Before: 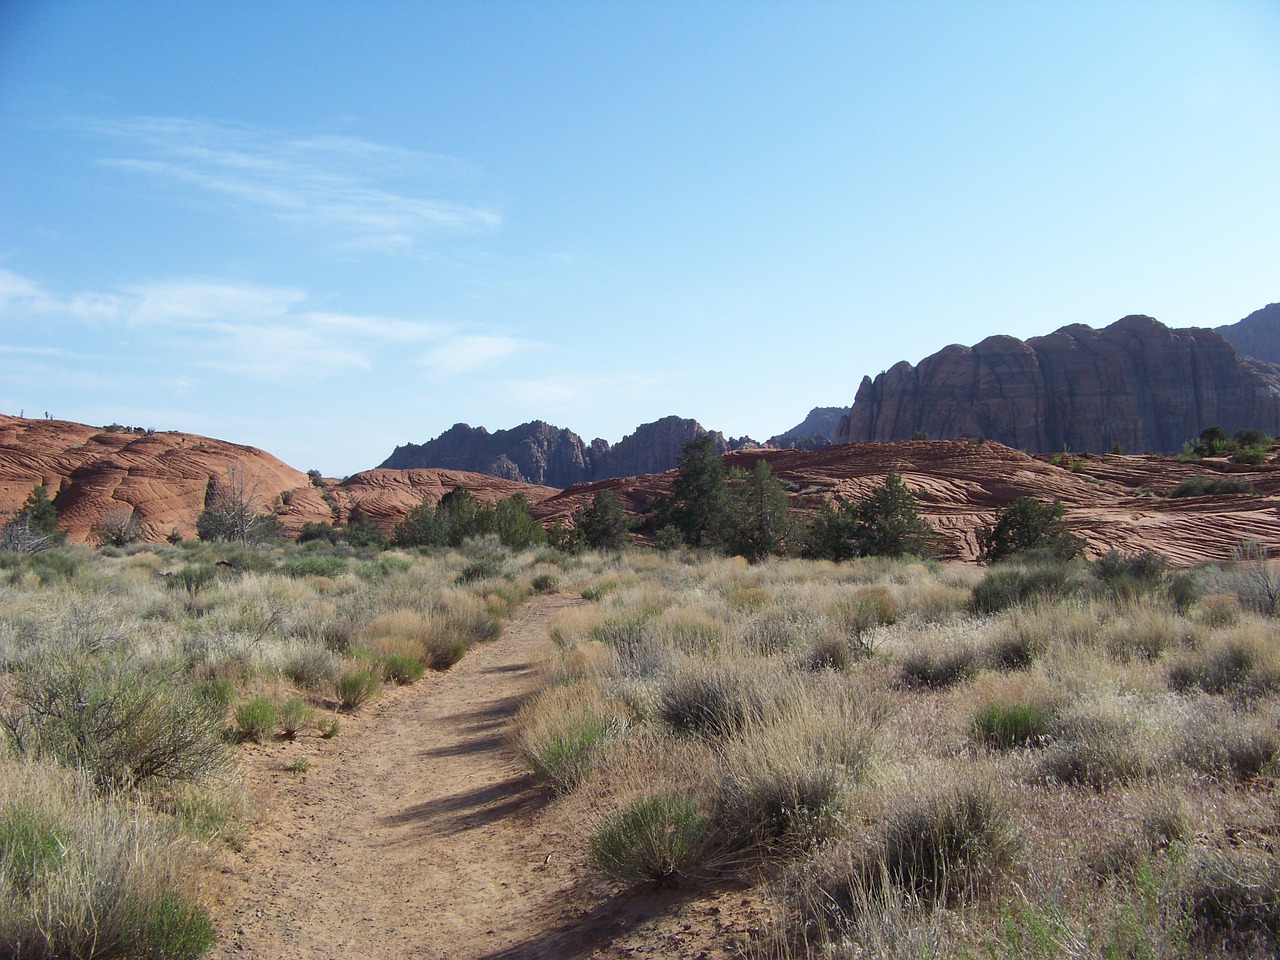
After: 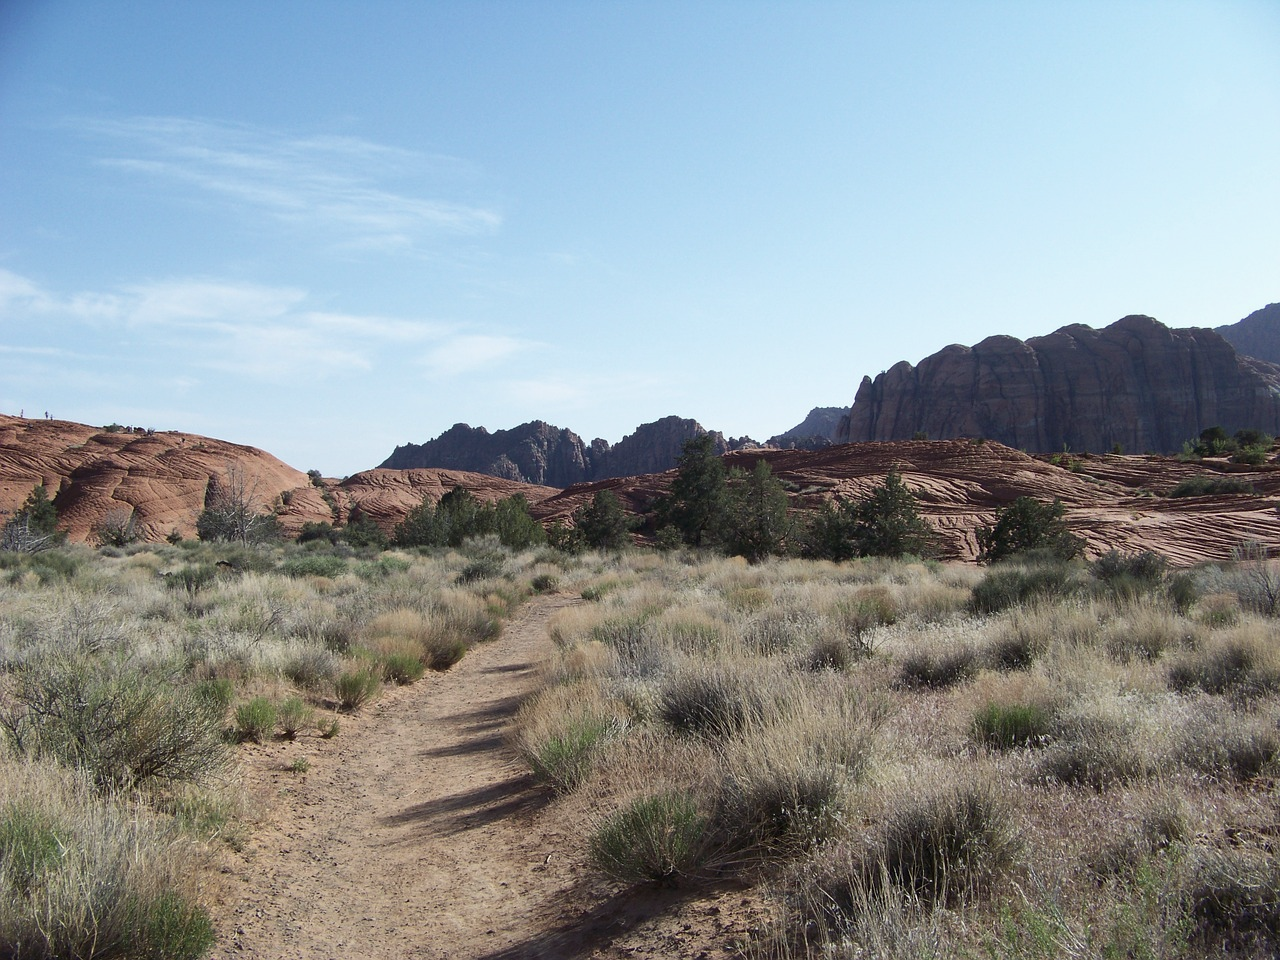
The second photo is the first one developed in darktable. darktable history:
exposure: exposure -0.069 EV, compensate exposure bias true, compensate highlight preservation false
tone equalizer: edges refinement/feathering 500, mask exposure compensation -1.57 EV, preserve details no
contrast brightness saturation: contrast 0.113, saturation -0.18
